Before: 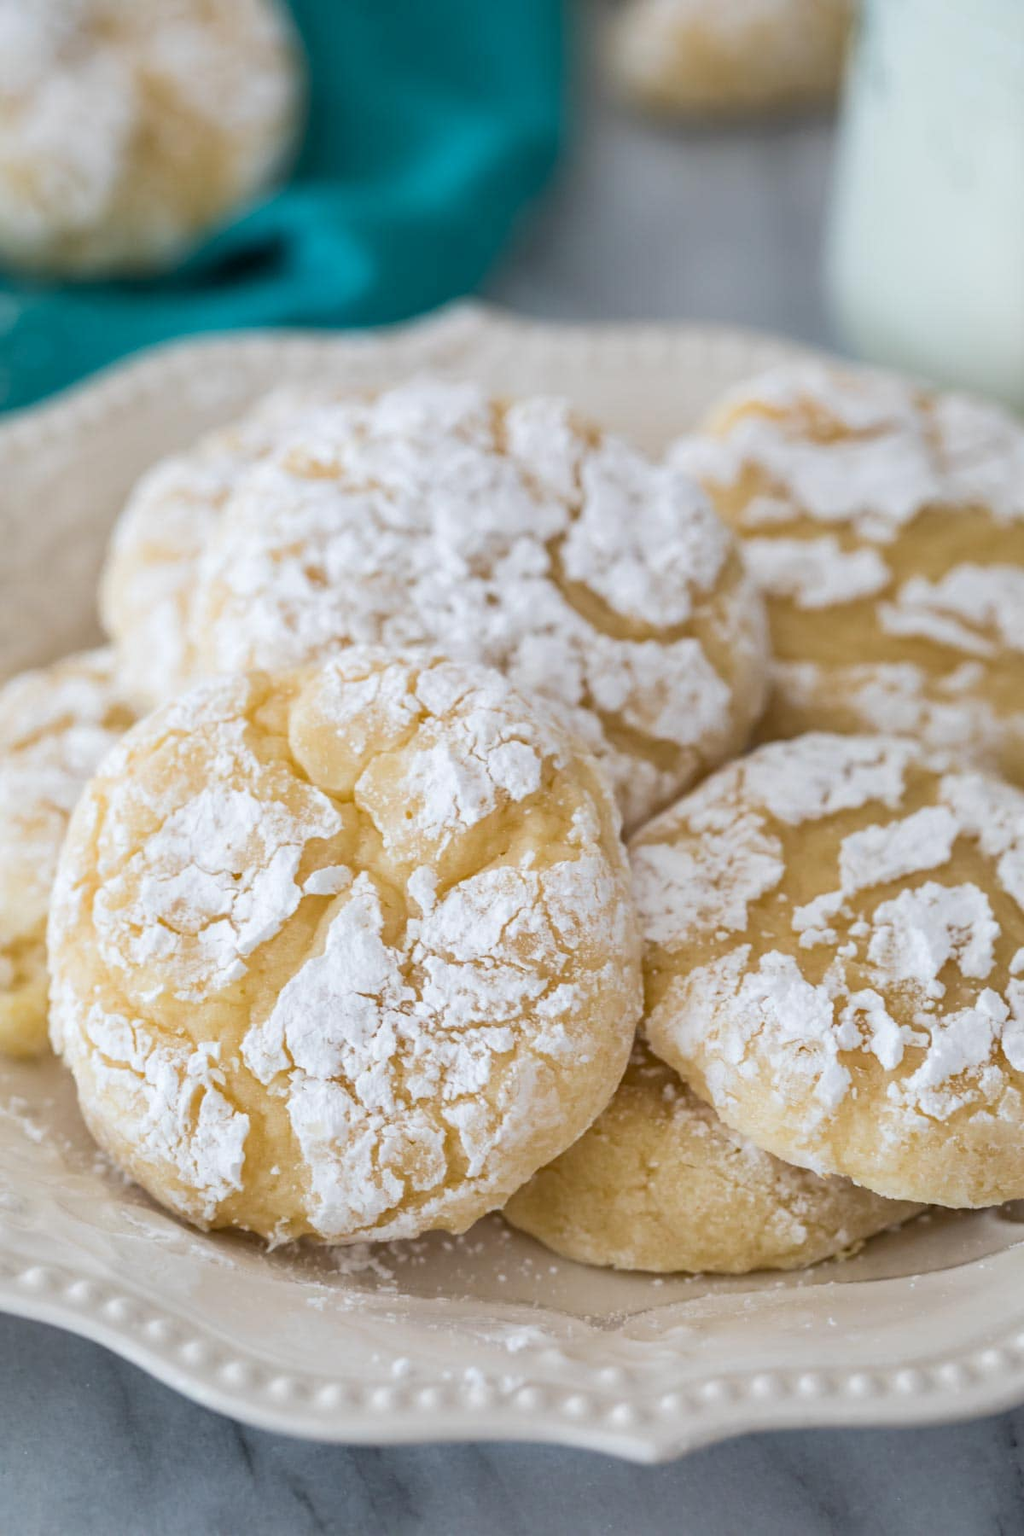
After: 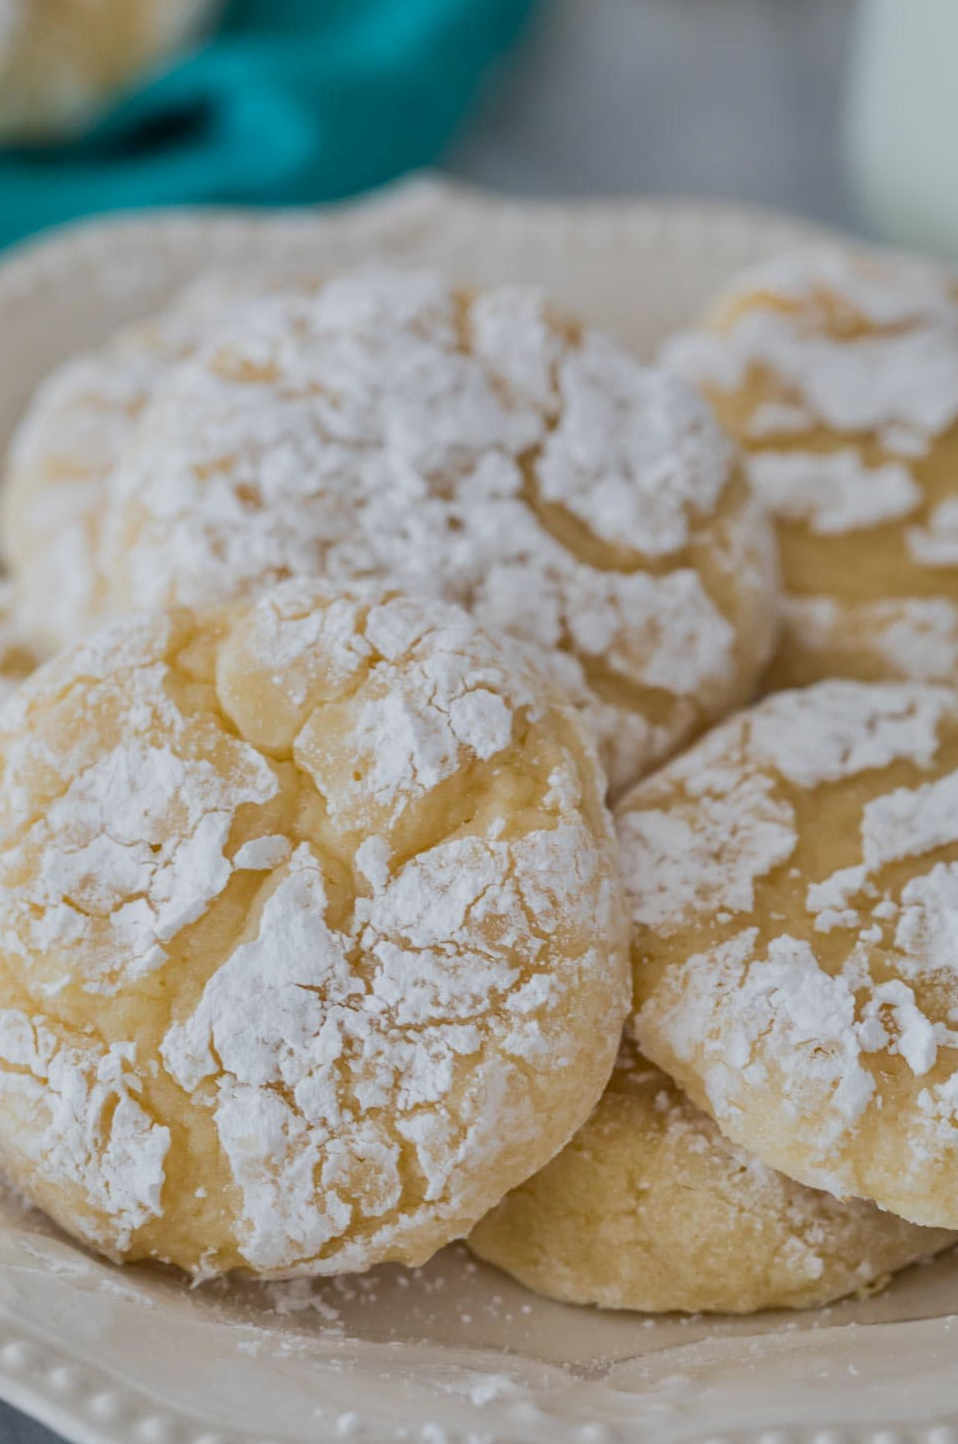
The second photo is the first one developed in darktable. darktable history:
tone equalizer: -8 EV -0.002 EV, -7 EV 0.004 EV, -6 EV -0.031 EV, -5 EV 0.015 EV, -4 EV -0.015 EV, -3 EV 0.023 EV, -2 EV -0.061 EV, -1 EV -0.284 EV, +0 EV -0.551 EV
crop and rotate: left 10.211%, top 9.969%, right 9.877%, bottom 9.775%
